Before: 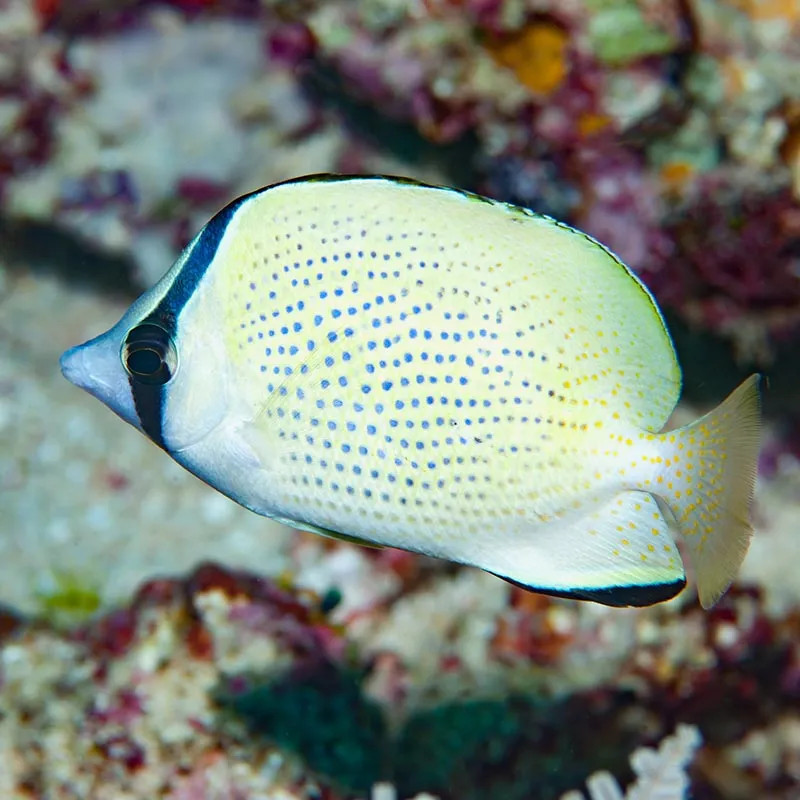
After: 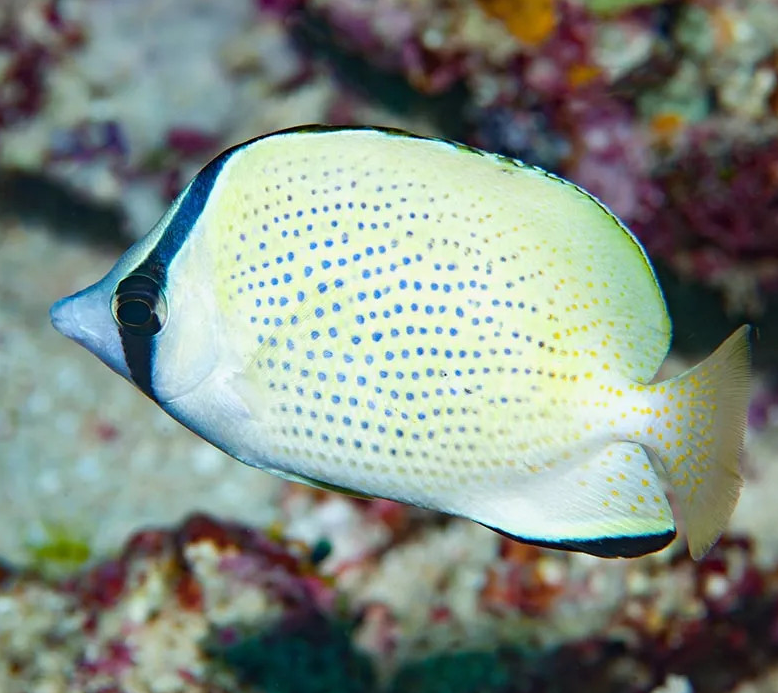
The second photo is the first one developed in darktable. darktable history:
crop: left 1.308%, top 6.148%, right 1.379%, bottom 7.144%
